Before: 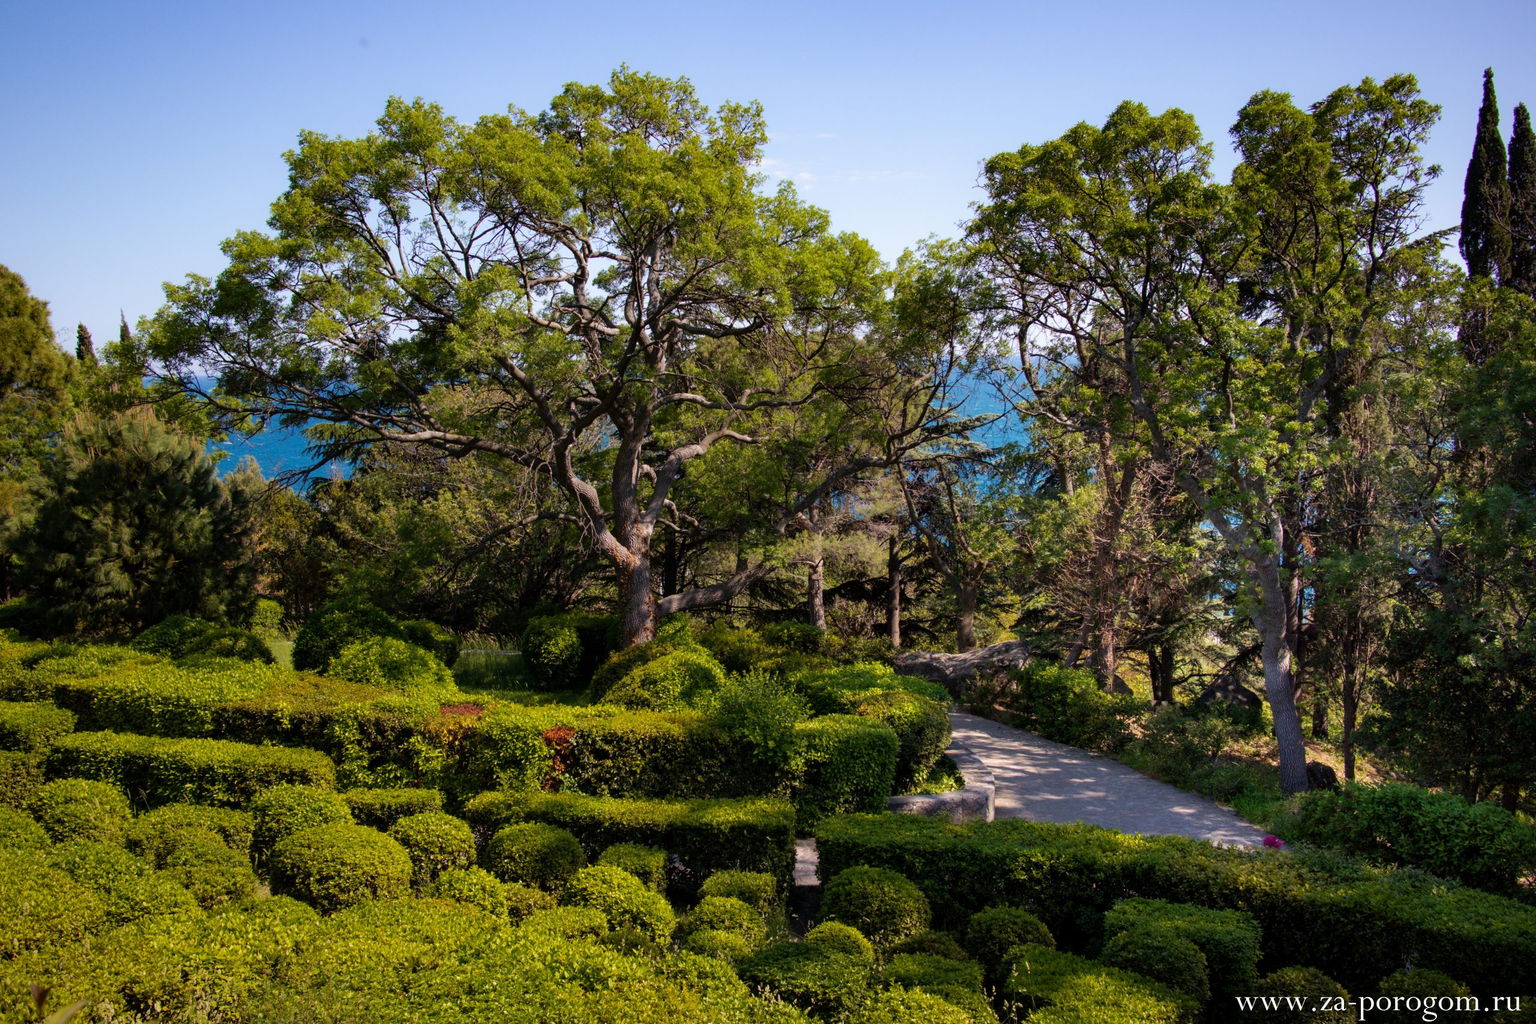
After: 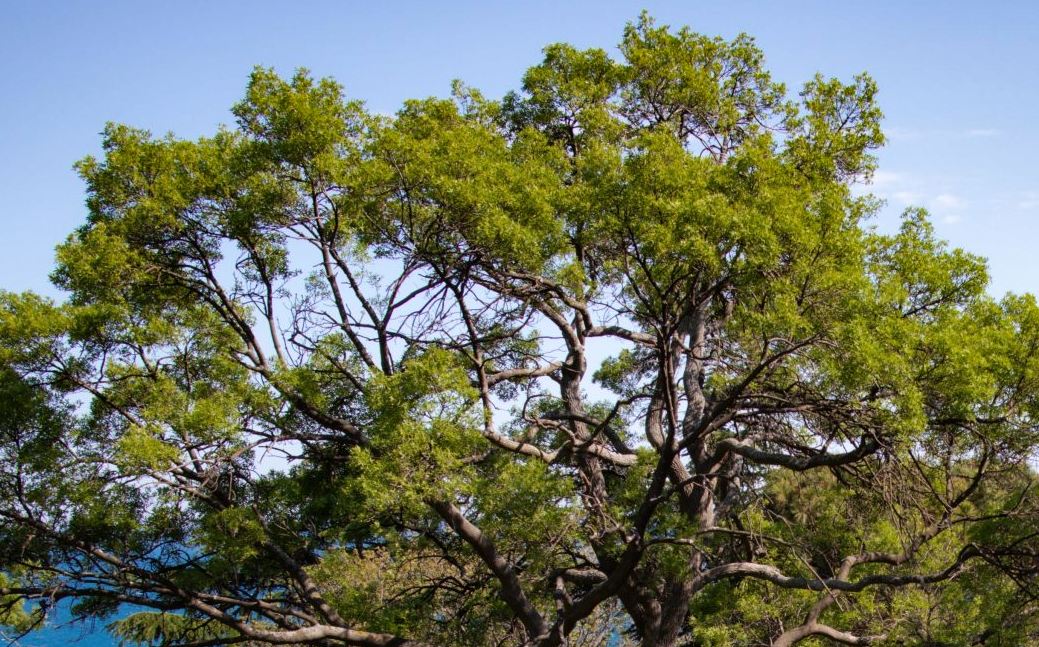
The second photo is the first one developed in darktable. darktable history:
crop: left 15.452%, top 5.459%, right 43.956%, bottom 56.62%
shadows and highlights: shadows 12, white point adjustment 1.2, soften with gaussian
